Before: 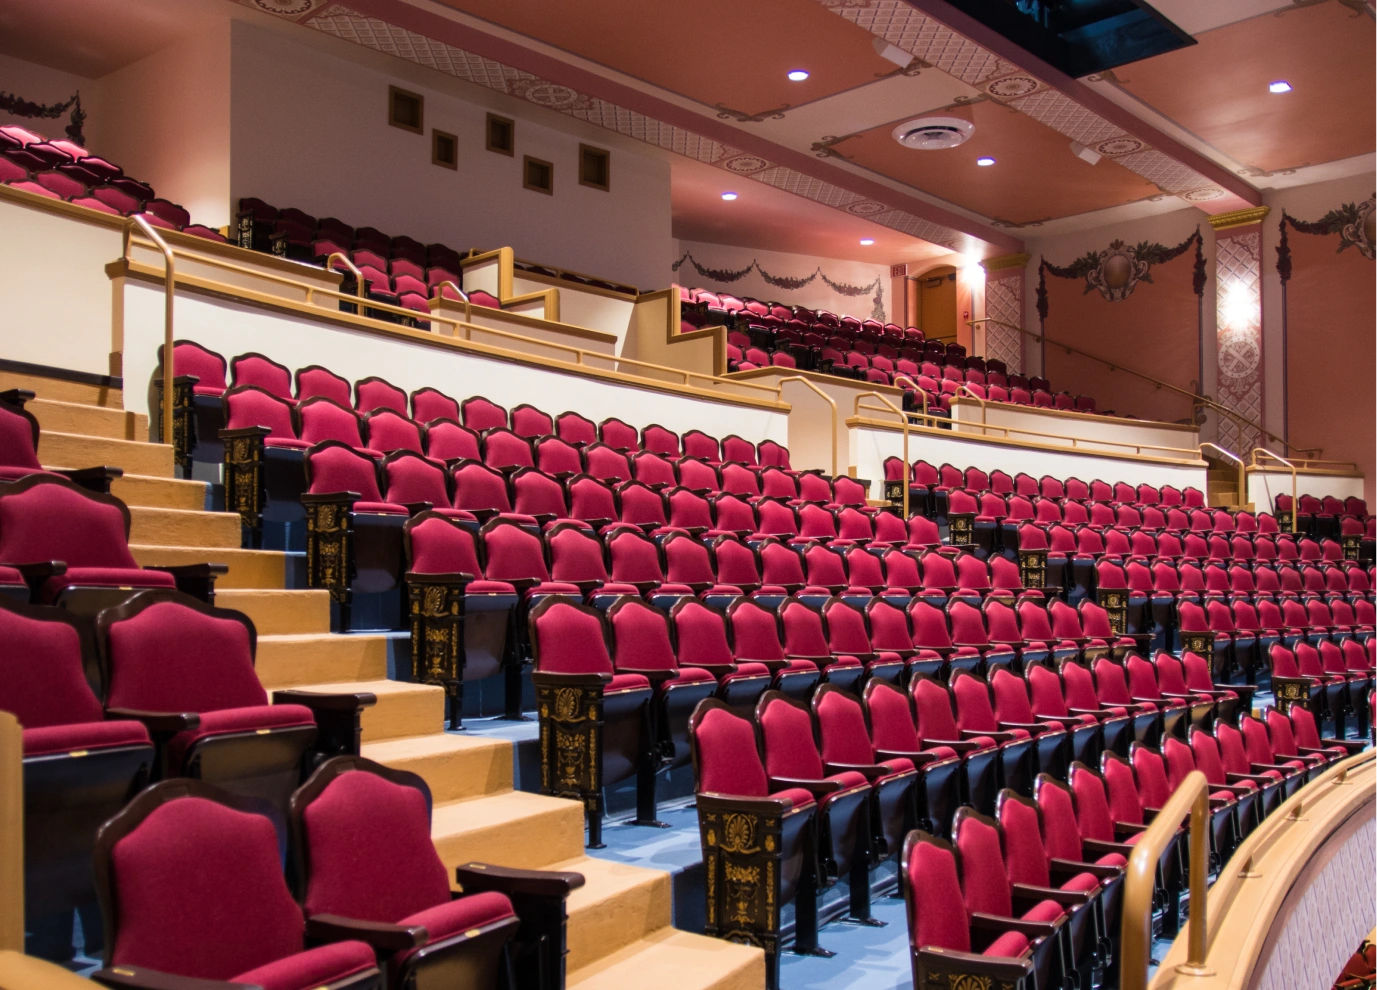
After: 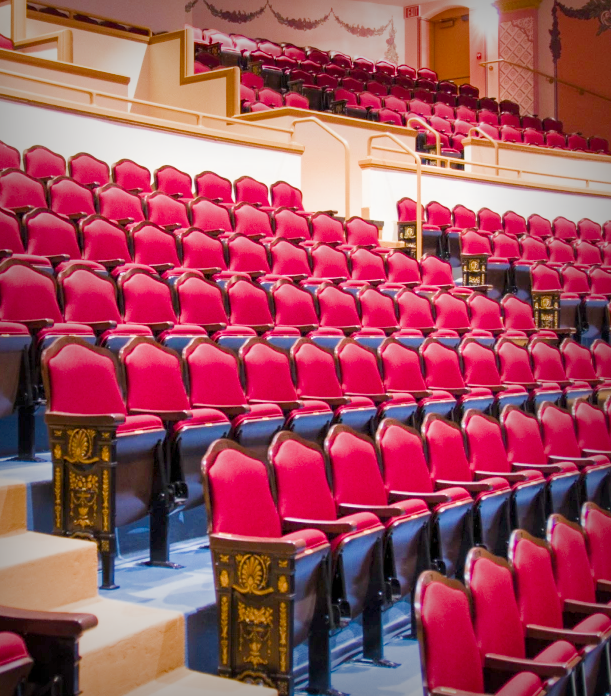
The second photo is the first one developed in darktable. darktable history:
filmic rgb: middle gray luminance 4.29%, black relative exposure -13 EV, white relative exposure 5 EV, threshold 6 EV, target black luminance 0%, hardness 5.19, latitude 59.69%, contrast 0.767, highlights saturation mix 5%, shadows ↔ highlights balance 25.95%, add noise in highlights 0, color science v3 (2019), use custom middle-gray values true, iterations of high-quality reconstruction 0, contrast in highlights soft, enable highlight reconstruction true
vignetting: fall-off start 53.2%, brightness -0.594, saturation 0, automatic ratio true, width/height ratio 1.313, shape 0.22, unbound false
color balance rgb: perceptual saturation grading › global saturation 20%, perceptual saturation grading › highlights -25%, perceptual saturation grading › shadows 25%
crop: left 35.432%, top 26.233%, right 20.145%, bottom 3.432%
